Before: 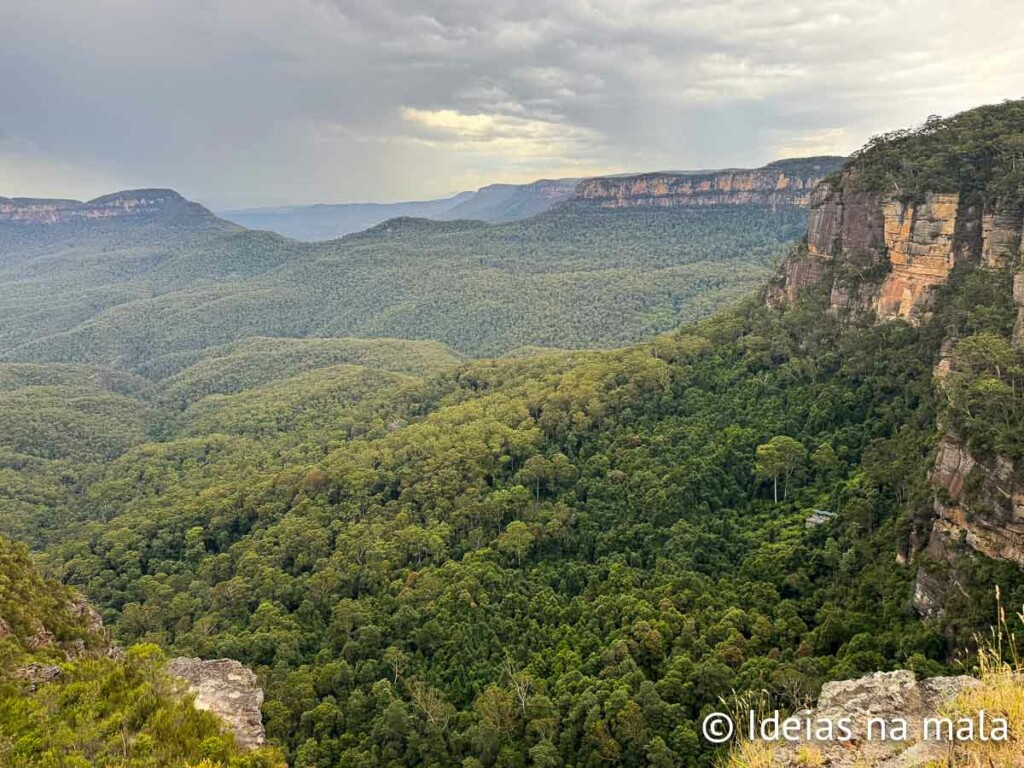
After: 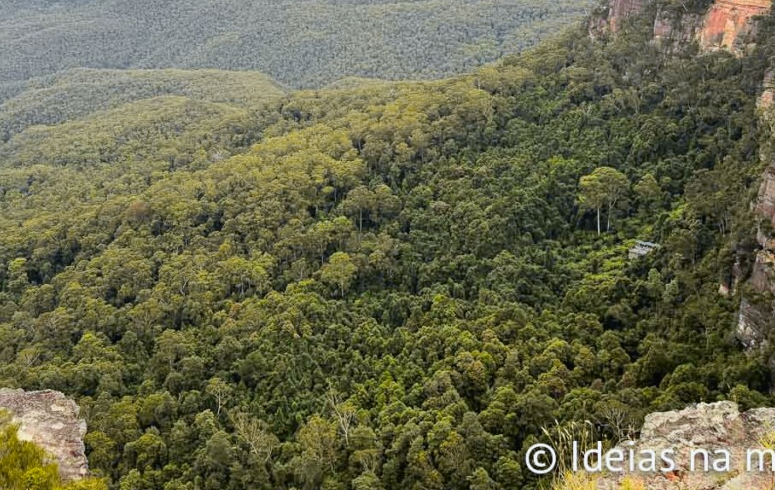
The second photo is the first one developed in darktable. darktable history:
crop and rotate: left 17.299%, top 35.115%, right 7.015%, bottom 1.024%
white balance: red 0.967, blue 1.049
tone curve: curves: ch0 [(0, 0.013) (0.036, 0.035) (0.274, 0.288) (0.504, 0.536) (0.844, 0.84) (1, 0.97)]; ch1 [(0, 0) (0.389, 0.403) (0.462, 0.48) (0.499, 0.5) (0.524, 0.529) (0.567, 0.603) (0.626, 0.651) (0.749, 0.781) (1, 1)]; ch2 [(0, 0) (0.464, 0.478) (0.5, 0.501) (0.533, 0.539) (0.599, 0.6) (0.704, 0.732) (1, 1)], color space Lab, independent channels, preserve colors none
tone equalizer: on, module defaults
shadows and highlights: radius 133.83, soften with gaussian
